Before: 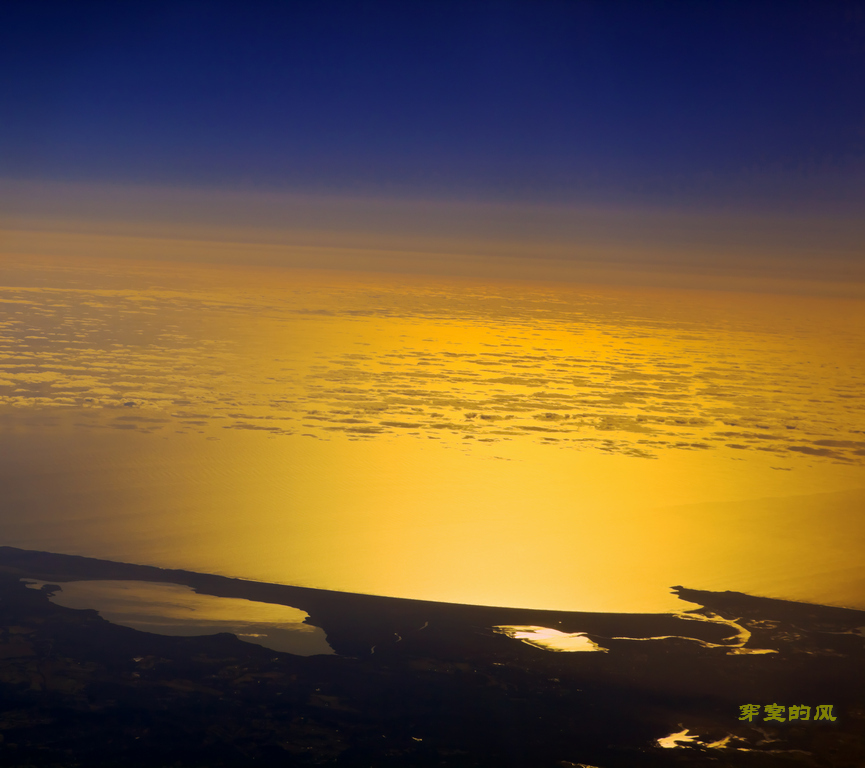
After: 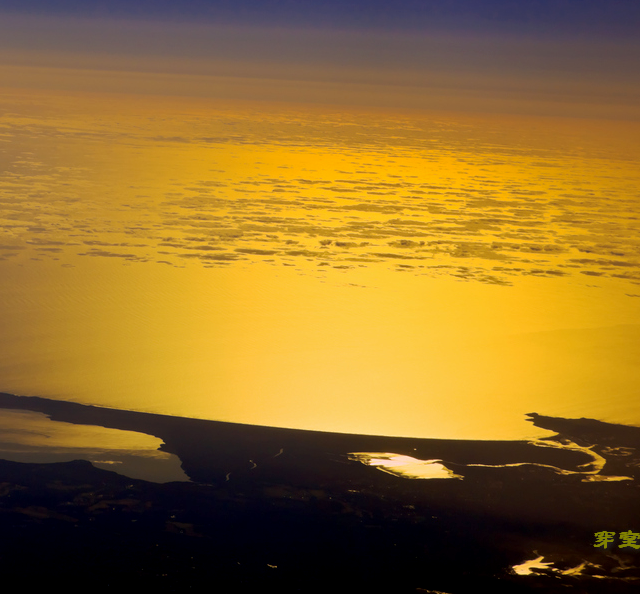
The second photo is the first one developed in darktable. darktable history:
crop: left 16.848%, top 22.614%, right 9.114%
exposure: black level correction 0.005, exposure 0.017 EV, compensate exposure bias true, compensate highlight preservation false
